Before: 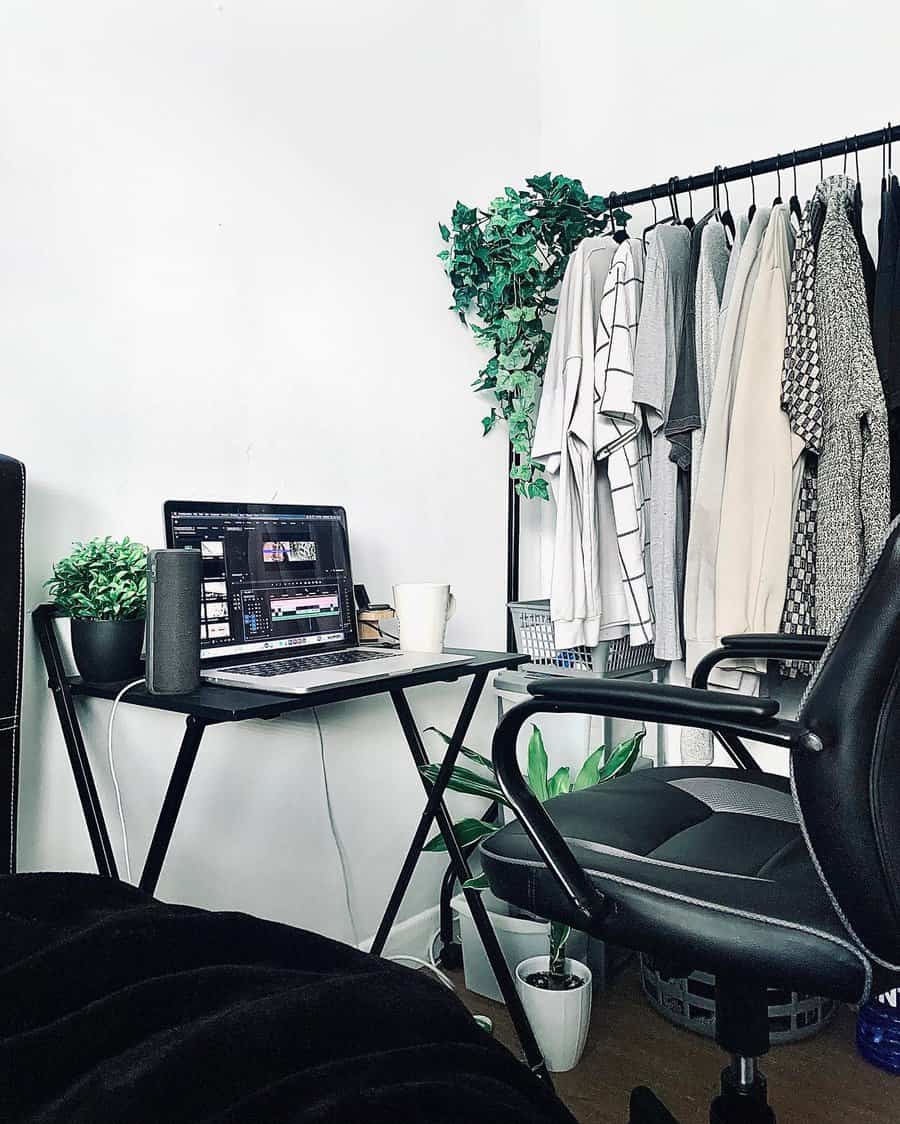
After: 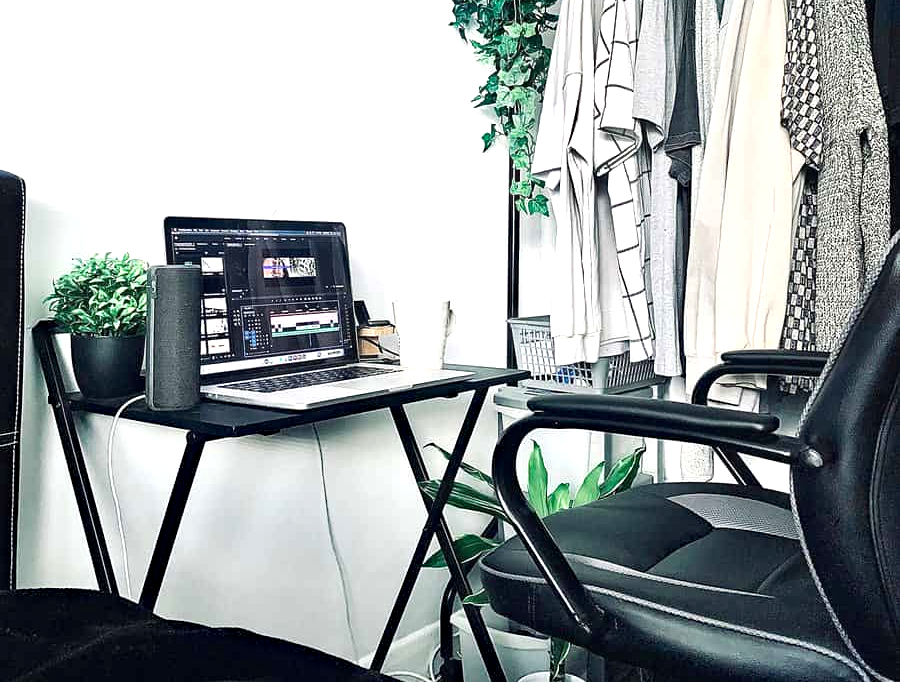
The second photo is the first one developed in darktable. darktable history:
crop and rotate: top 25.273%, bottom 14.05%
exposure: black level correction 0.001, exposure 0.498 EV, compensate highlight preservation false
haze removal: compatibility mode true, adaptive false
shadows and highlights: radius 125.41, shadows 30.31, highlights -30.73, low approximation 0.01, soften with gaussian
